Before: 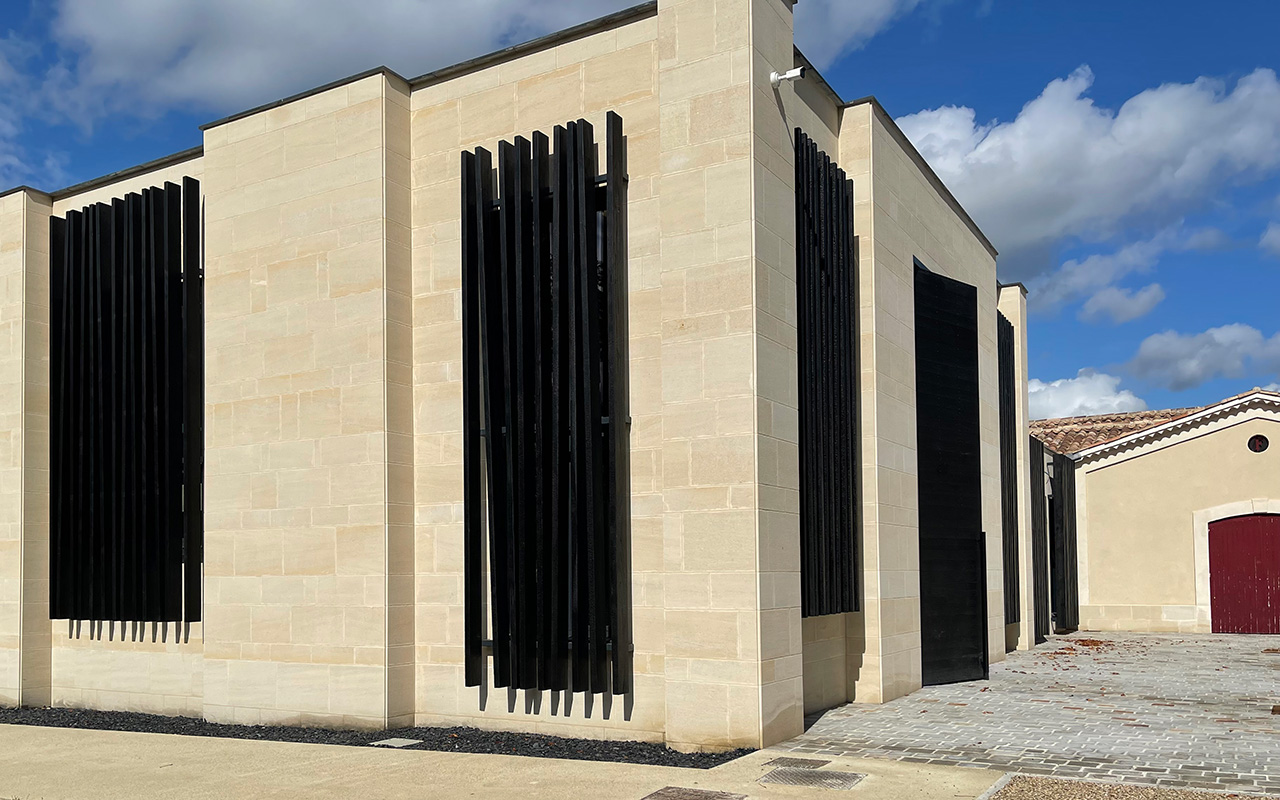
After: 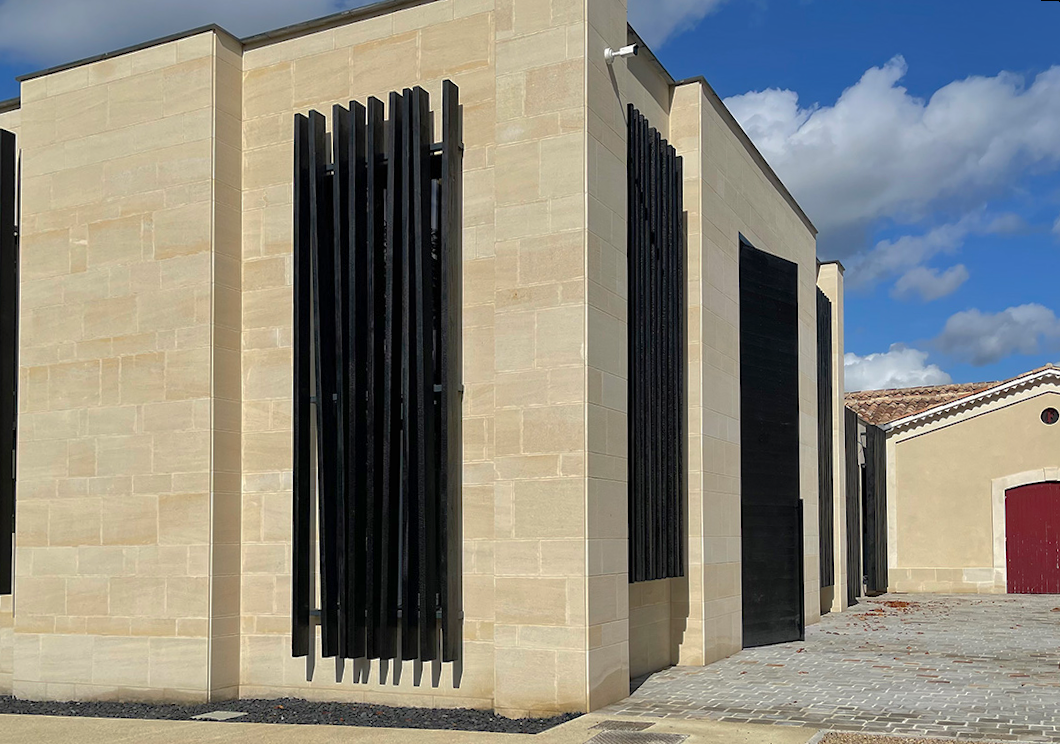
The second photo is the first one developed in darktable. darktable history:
shadows and highlights: on, module defaults
crop: left 16.145%
rotate and perspective: rotation 0.679°, lens shift (horizontal) 0.136, crop left 0.009, crop right 0.991, crop top 0.078, crop bottom 0.95
